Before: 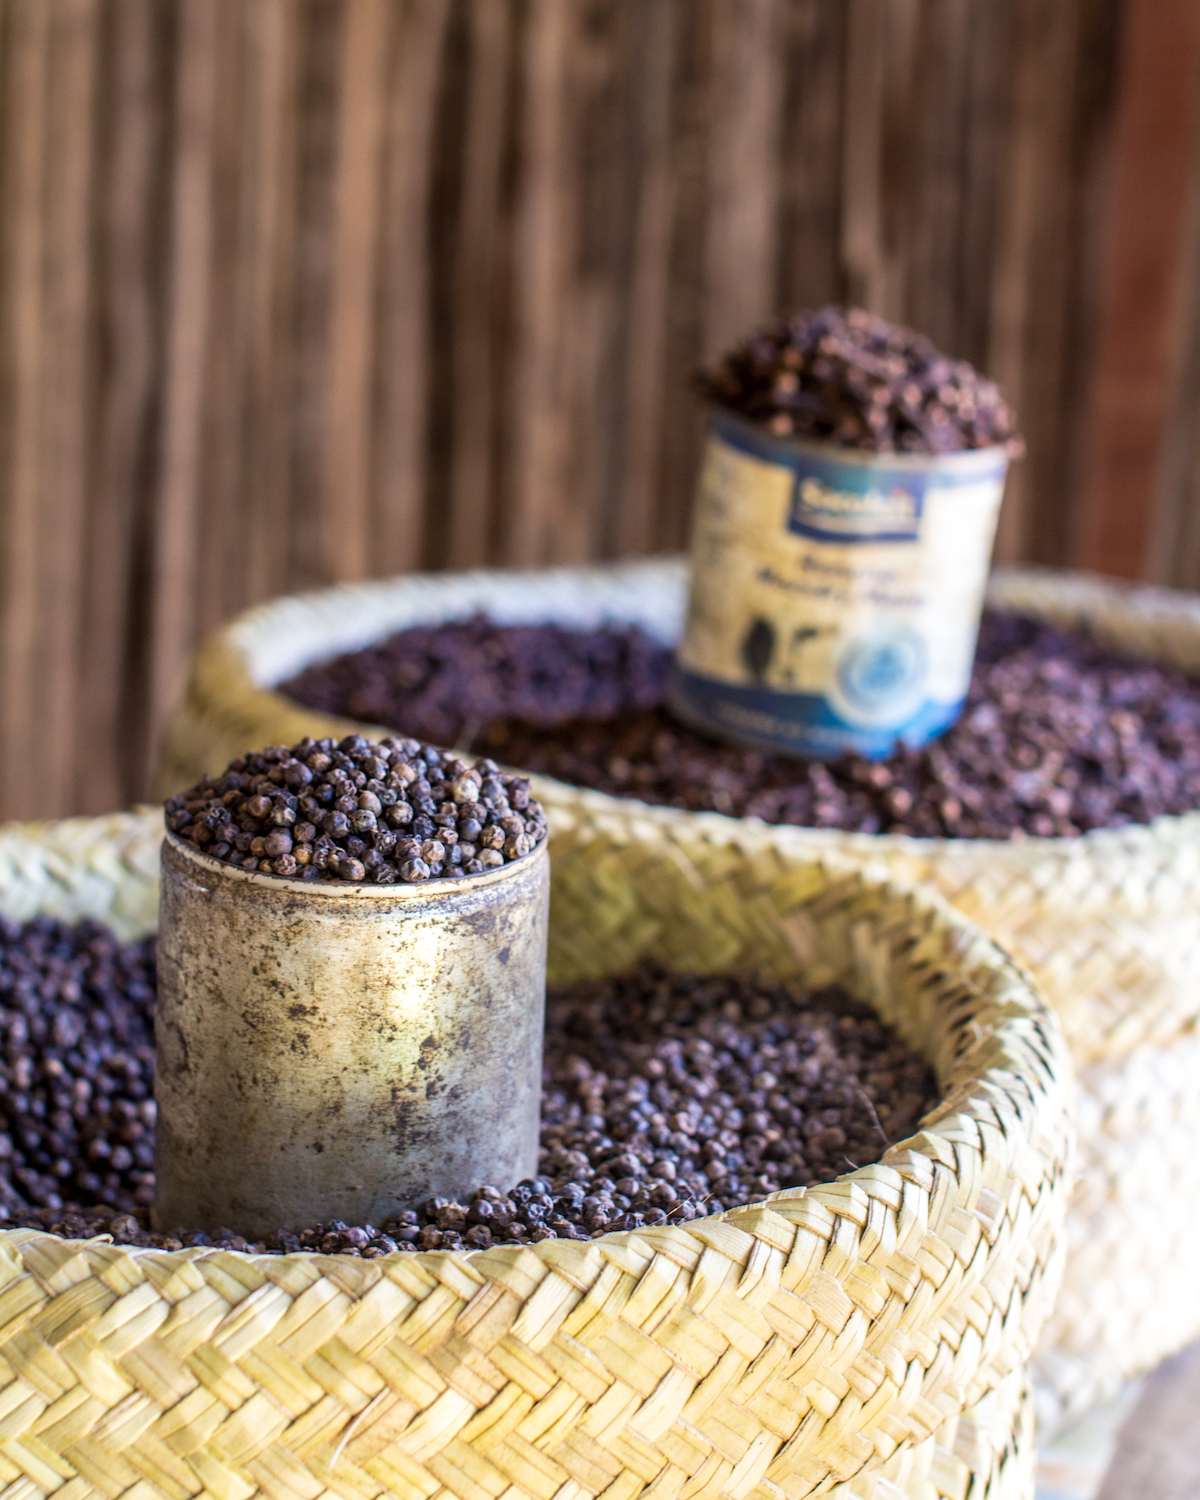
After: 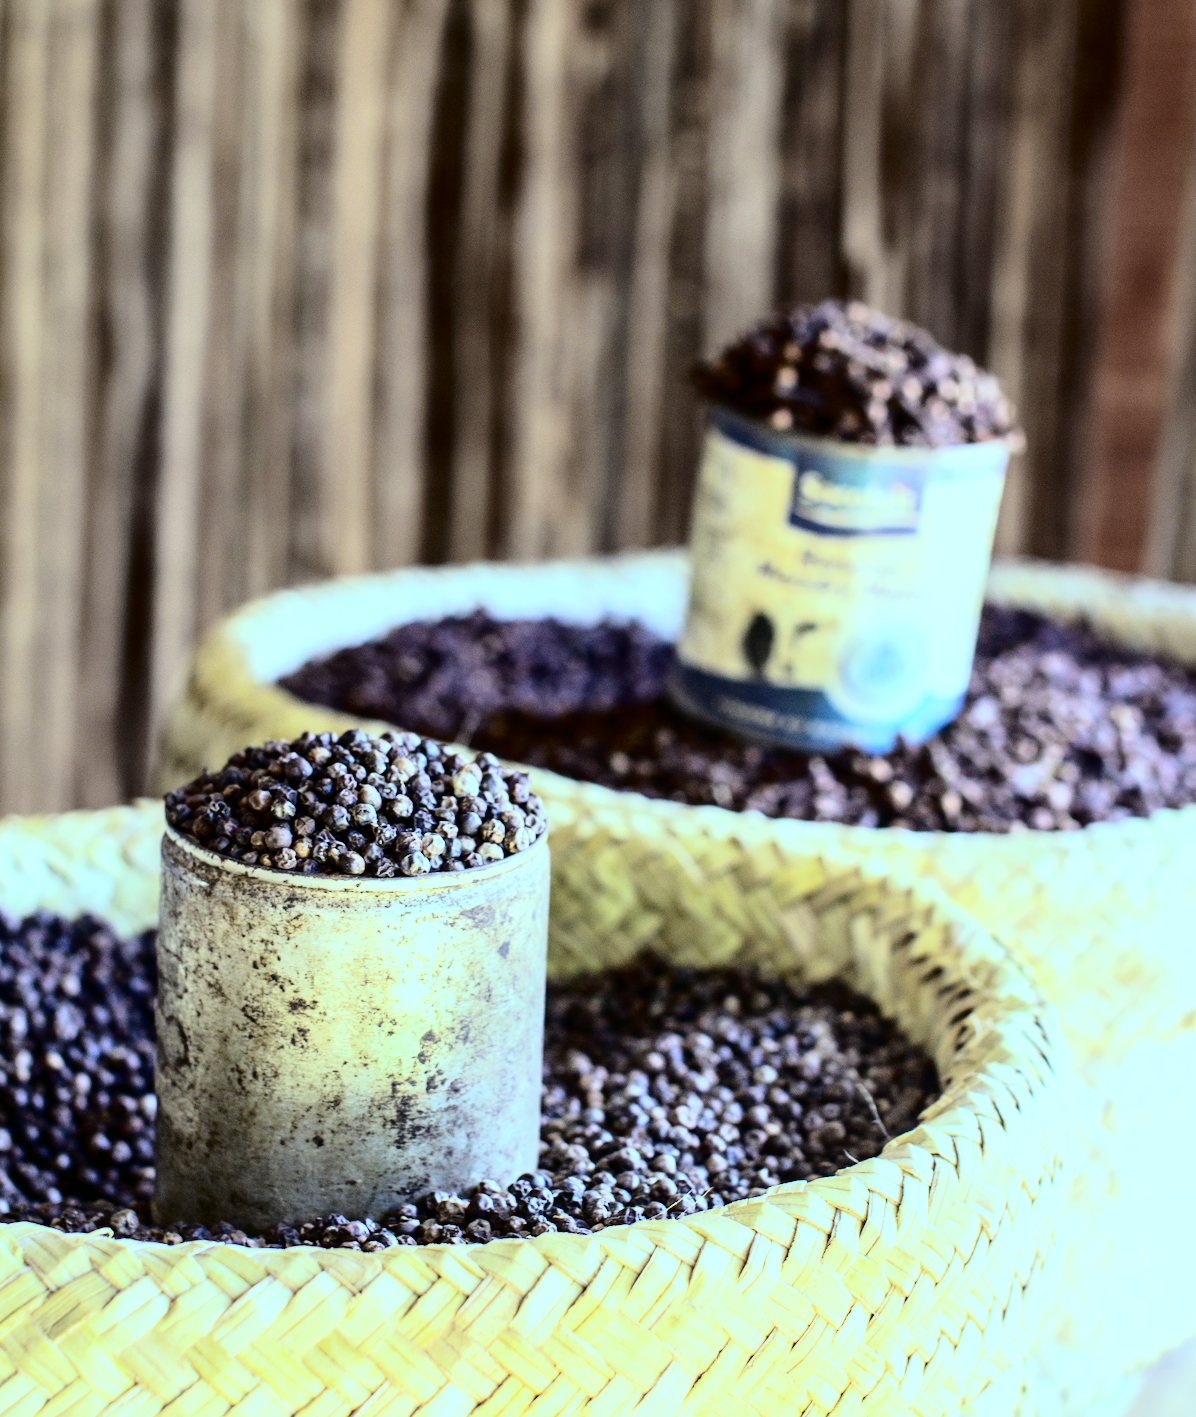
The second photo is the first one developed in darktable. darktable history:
crop: top 0.448%, right 0.264%, bottom 5.045%
tone curve: curves: ch0 [(0, 0) (0.003, 0.001) (0.011, 0.004) (0.025, 0.008) (0.044, 0.015) (0.069, 0.022) (0.1, 0.031) (0.136, 0.052) (0.177, 0.101) (0.224, 0.181) (0.277, 0.289) (0.335, 0.418) (0.399, 0.541) (0.468, 0.65) (0.543, 0.739) (0.623, 0.817) (0.709, 0.882) (0.801, 0.919) (0.898, 0.958) (1, 1)], color space Lab, independent channels, preserve colors none
color balance: mode lift, gamma, gain (sRGB), lift [0.997, 0.979, 1.021, 1.011], gamma [1, 1.084, 0.916, 0.998], gain [1, 0.87, 1.13, 1.101], contrast 4.55%, contrast fulcrum 38.24%, output saturation 104.09%
